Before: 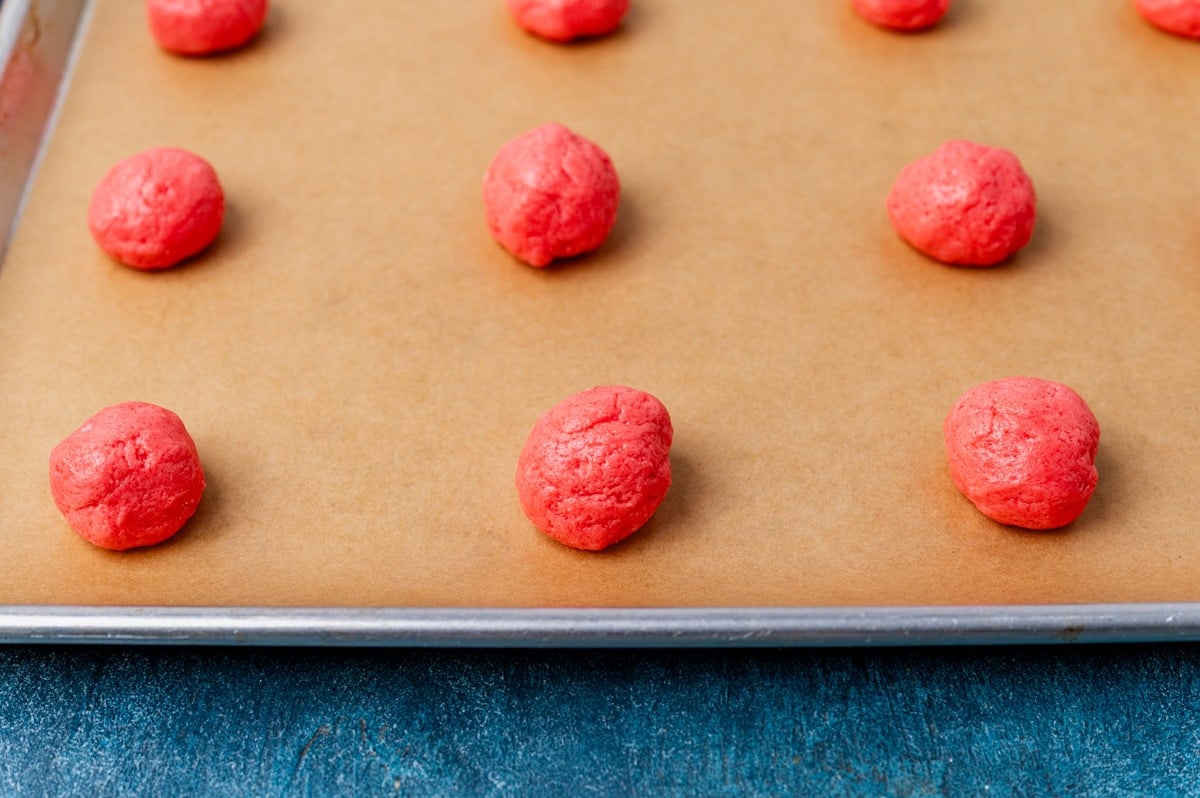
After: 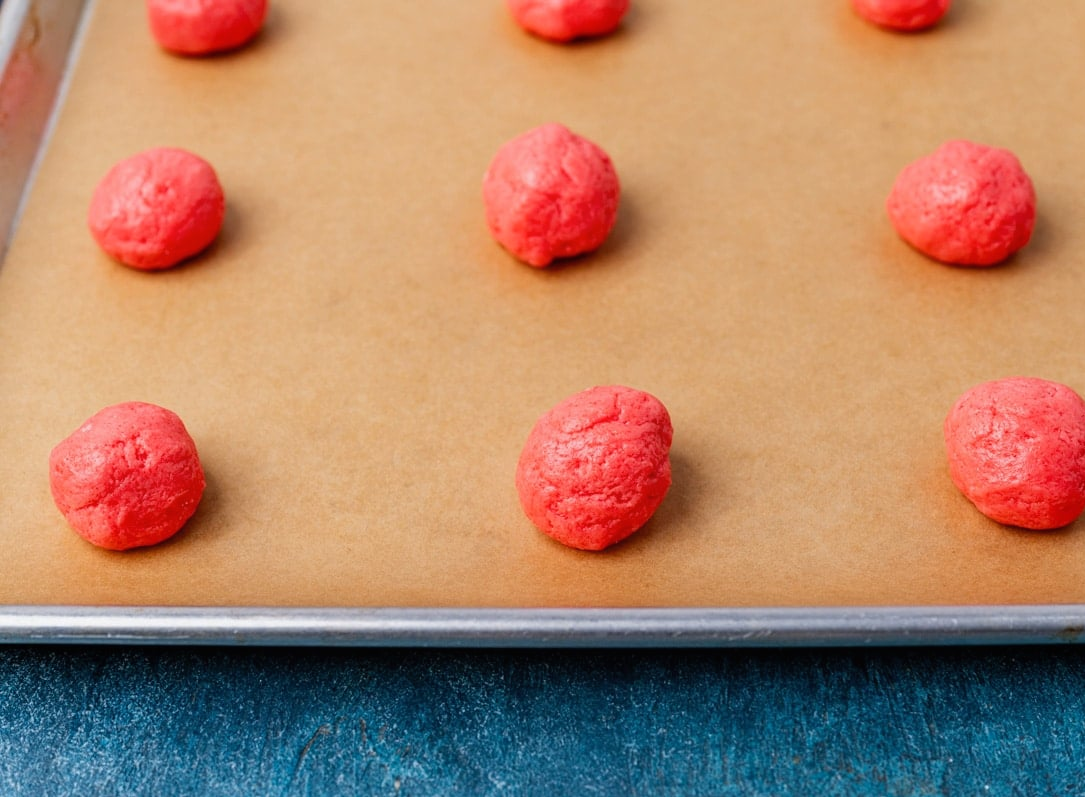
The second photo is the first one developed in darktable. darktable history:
local contrast: mode bilateral grid, contrast 100, coarseness 100, detail 91%, midtone range 0.2
crop: right 9.509%, bottom 0.031%
